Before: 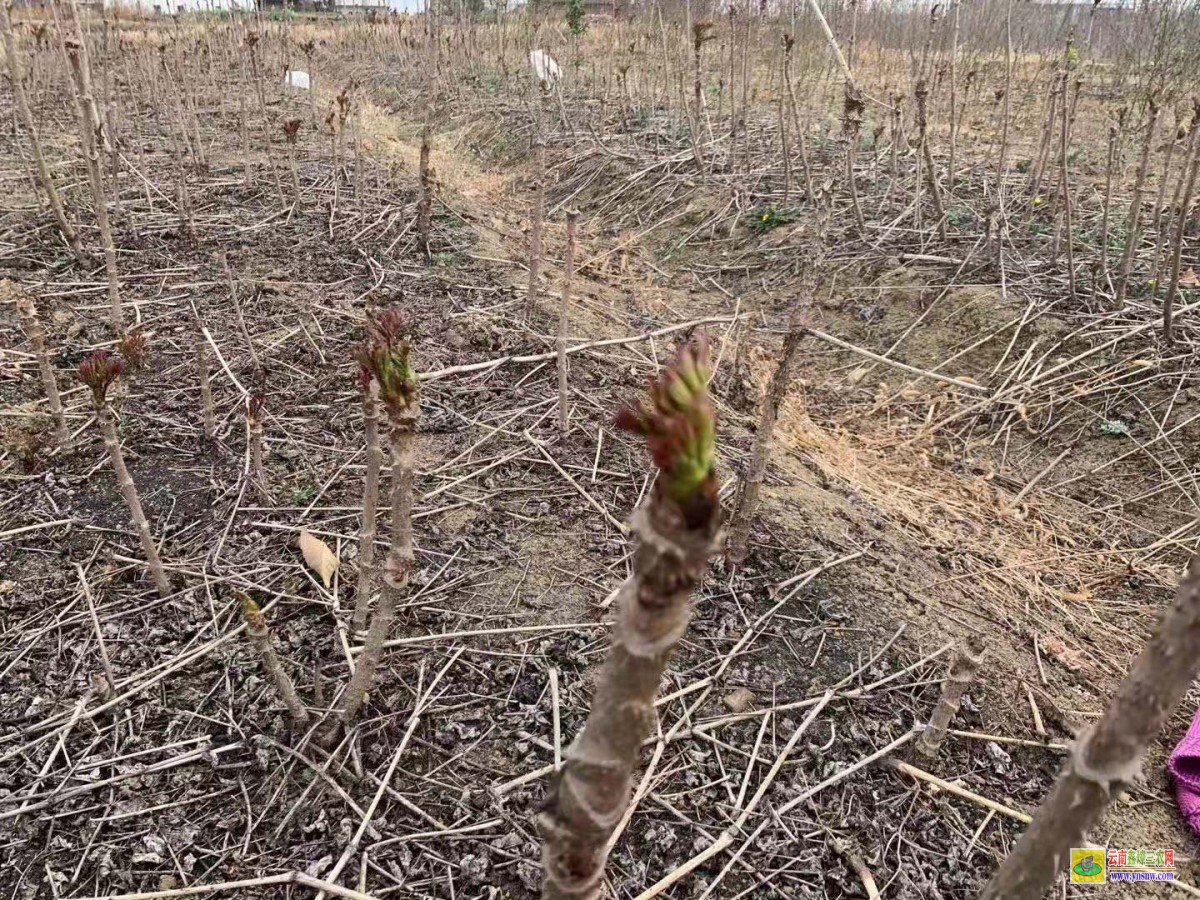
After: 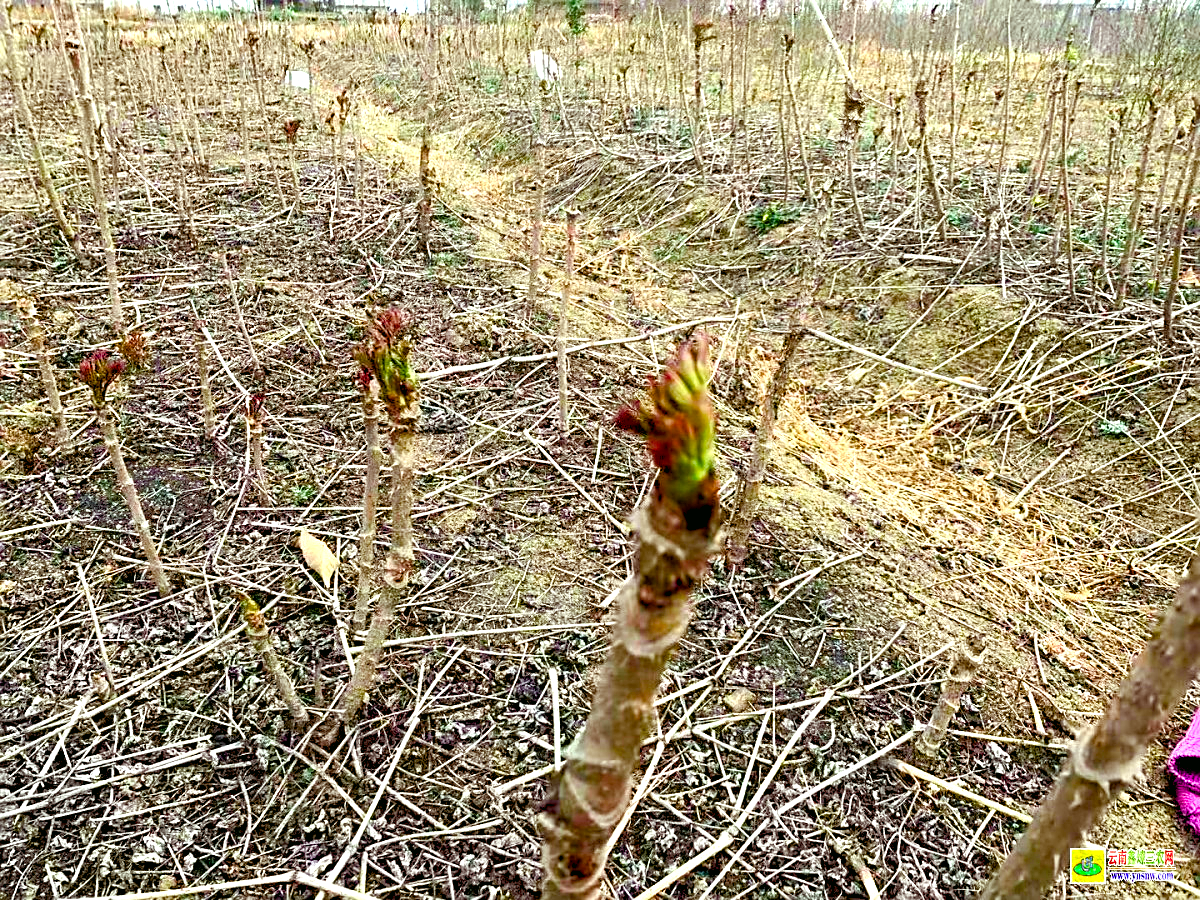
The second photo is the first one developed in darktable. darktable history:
sharpen: on, module defaults
color correction: highlights a* -7.33, highlights b* 1.26, shadows a* -3.55, saturation 1.4
exposure: black level correction 0, exposure 0.7 EV, compensate exposure bias true, compensate highlight preservation false
color balance rgb: shadows lift › luminance -9.41%, highlights gain › luminance 17.6%, global offset › luminance -1.45%, perceptual saturation grading › highlights -17.77%, perceptual saturation grading › mid-tones 33.1%, perceptual saturation grading › shadows 50.52%, global vibrance 24.22%
